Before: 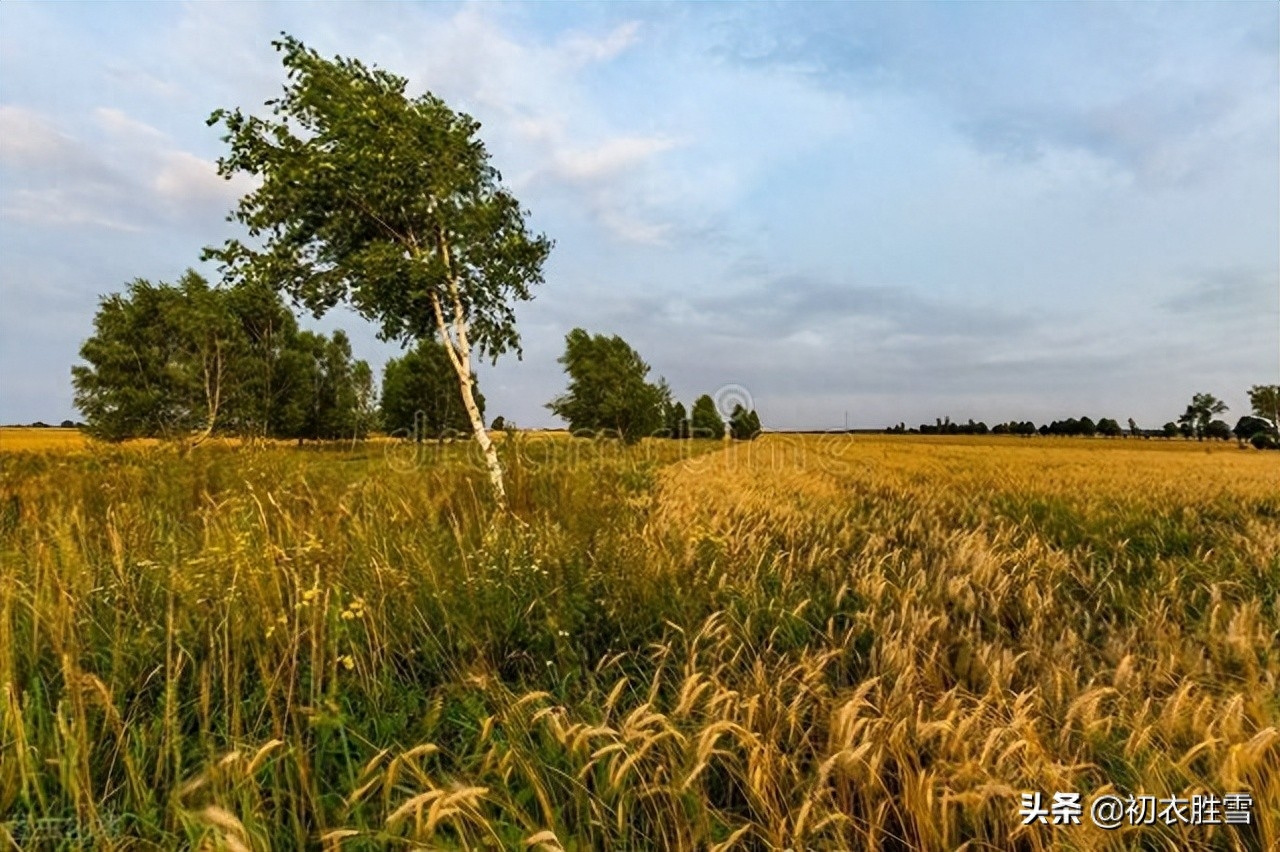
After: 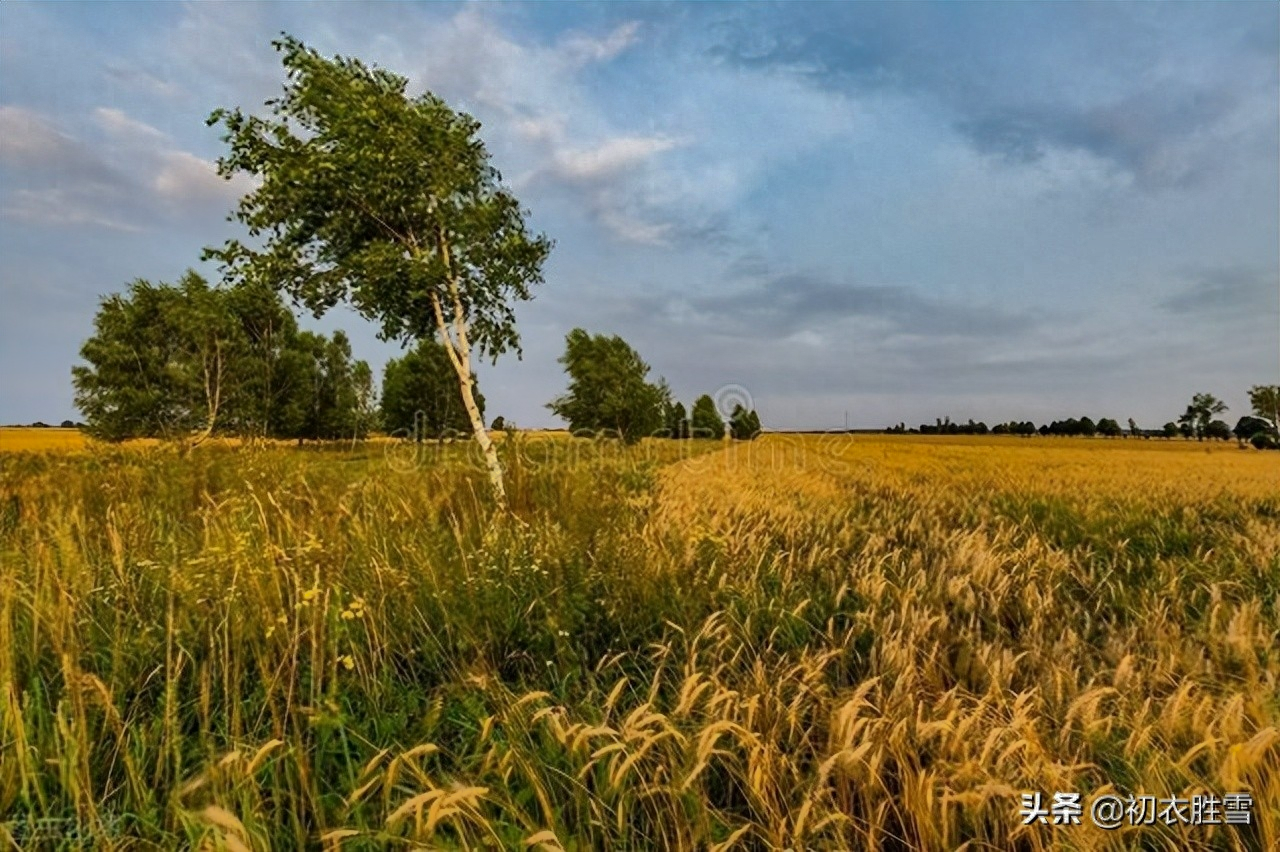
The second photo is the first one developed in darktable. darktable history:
shadows and highlights: shadows -18.77, highlights -73.63
